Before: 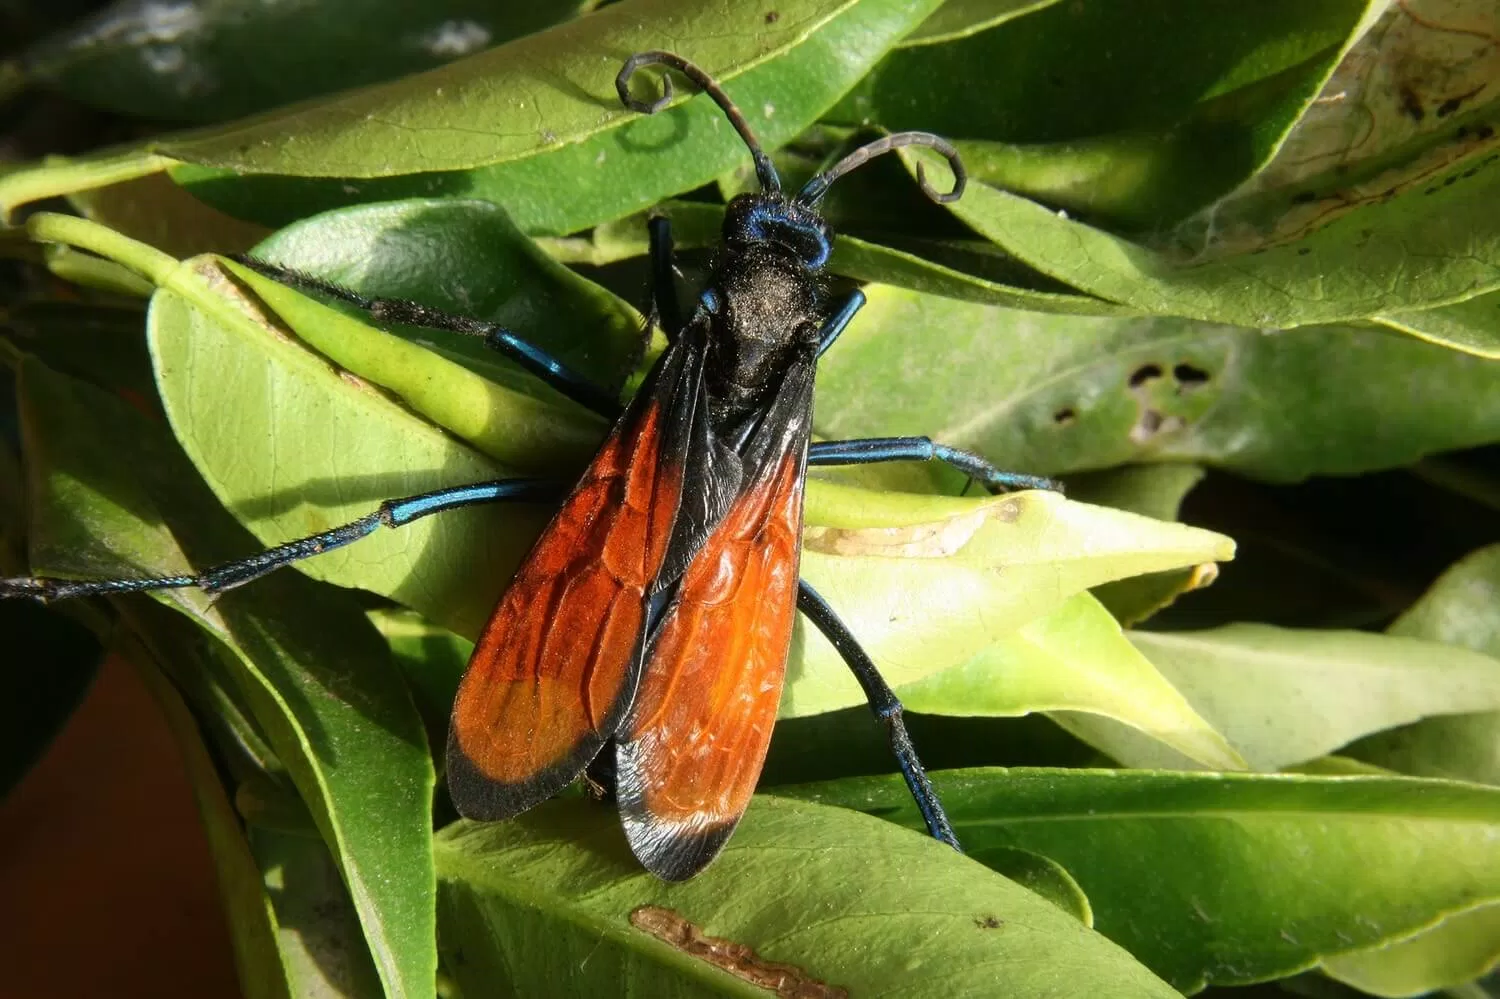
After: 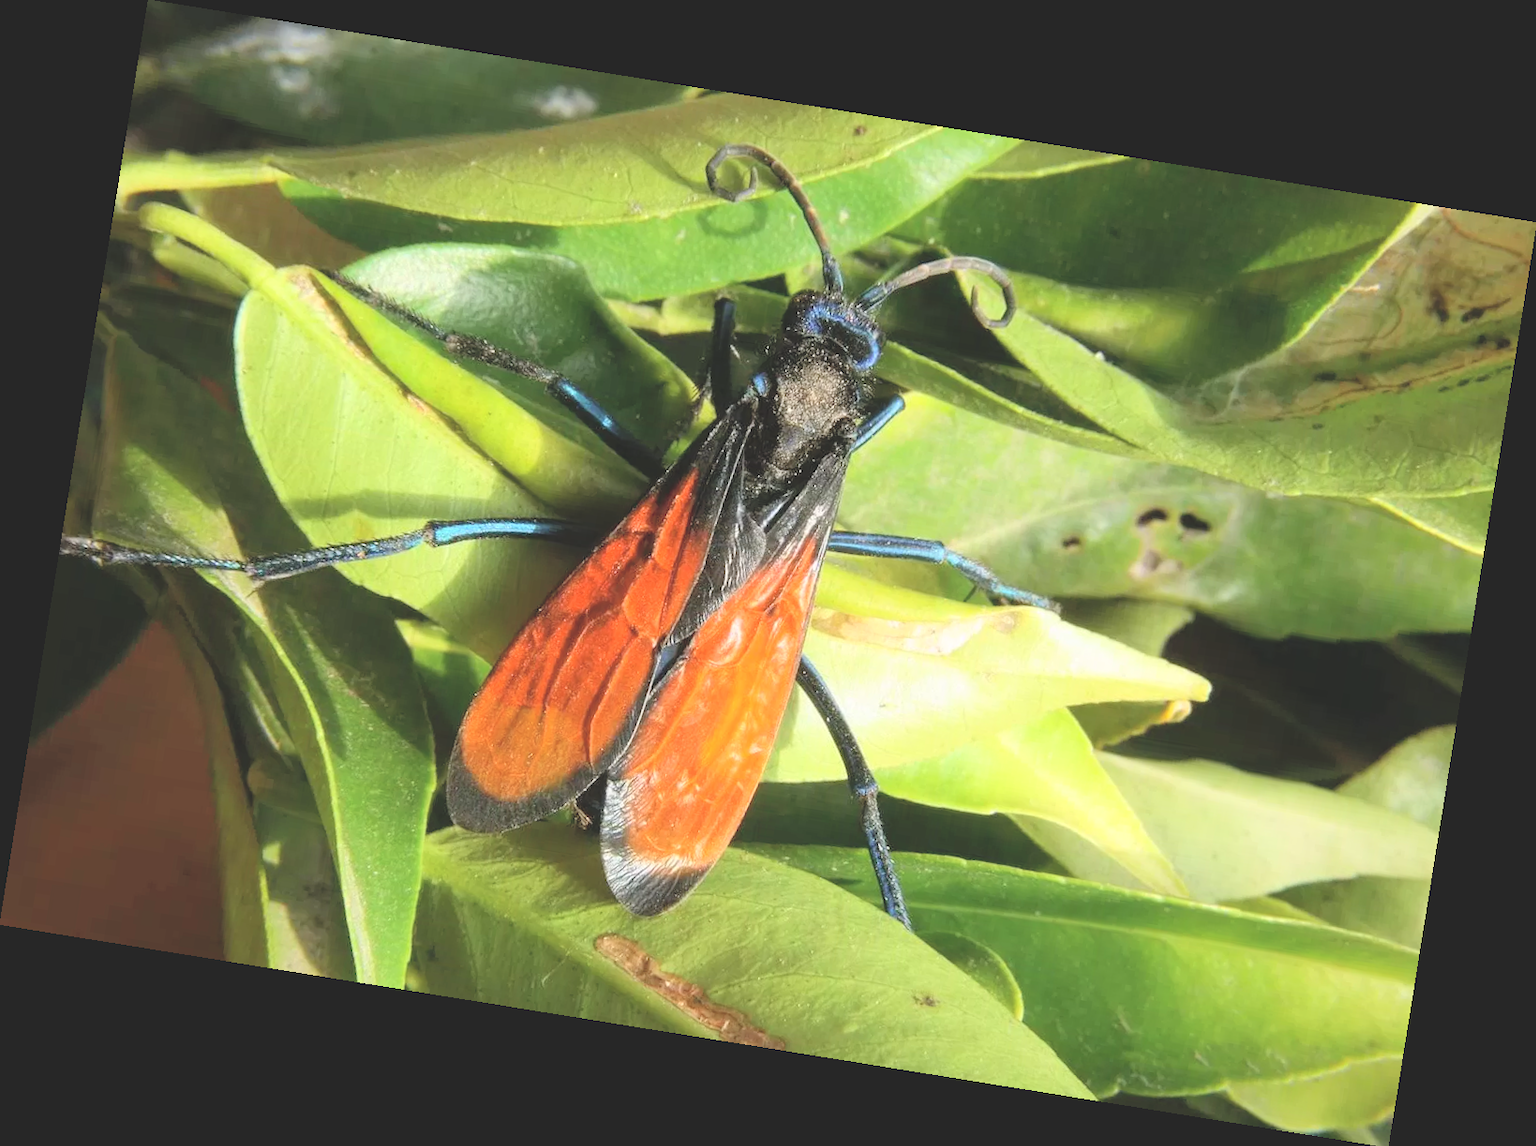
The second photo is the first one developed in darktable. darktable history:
global tonemap: drago (0.7, 100)
contrast brightness saturation: contrast -0.1, brightness 0.05, saturation 0.08
rotate and perspective: rotation 9.12°, automatic cropping off
